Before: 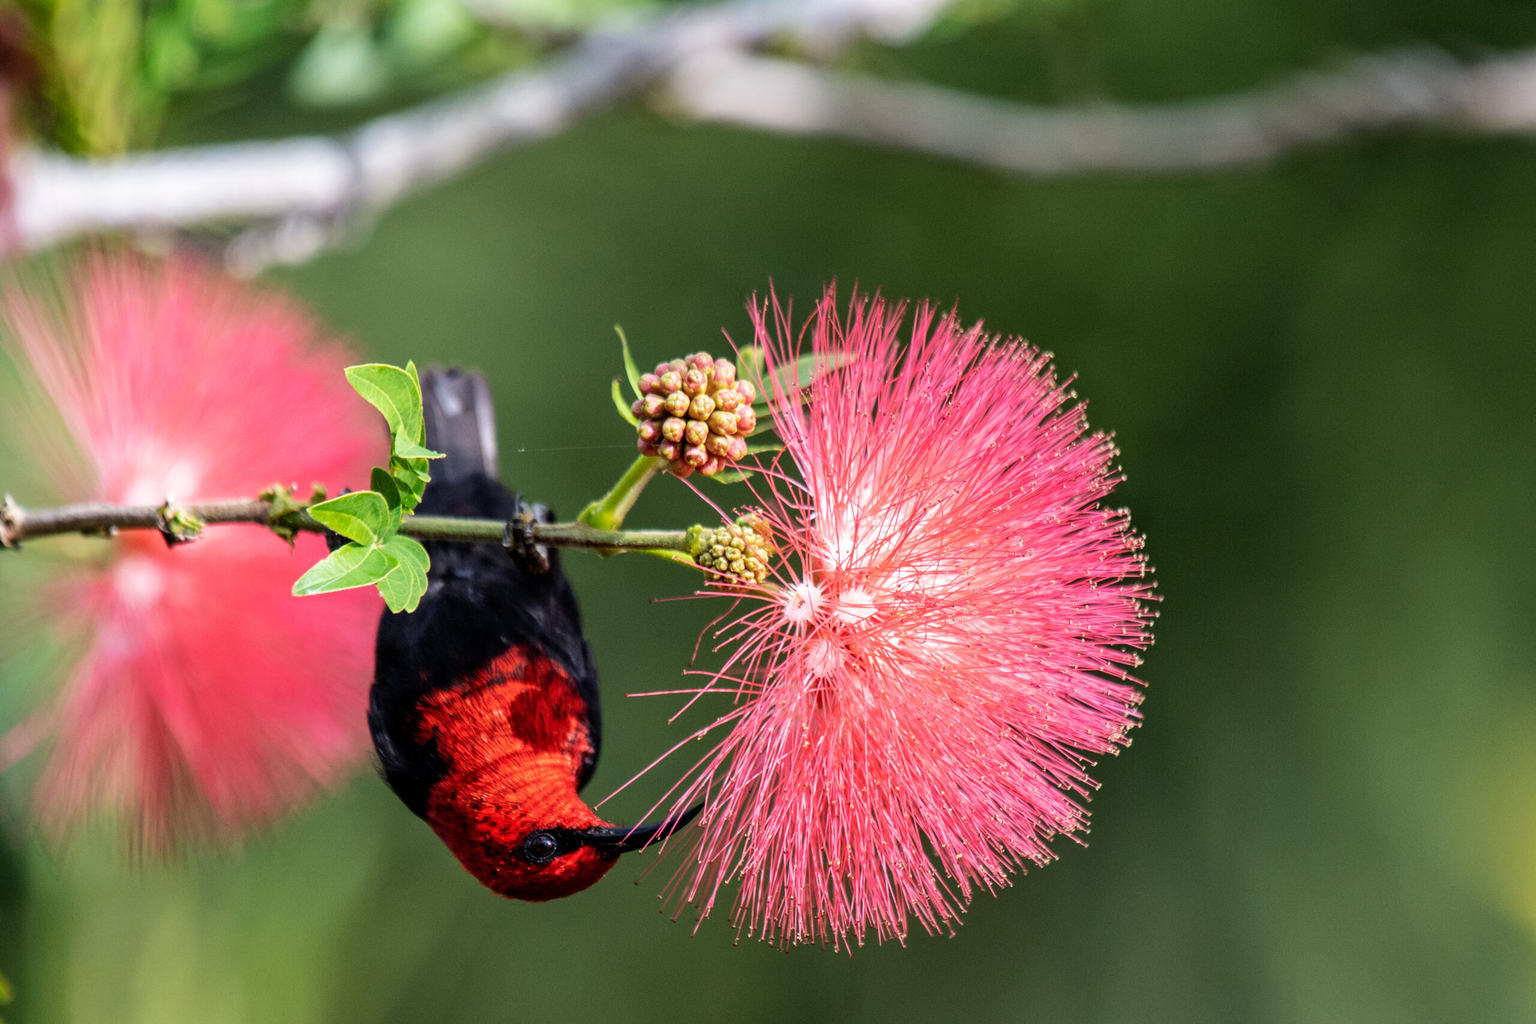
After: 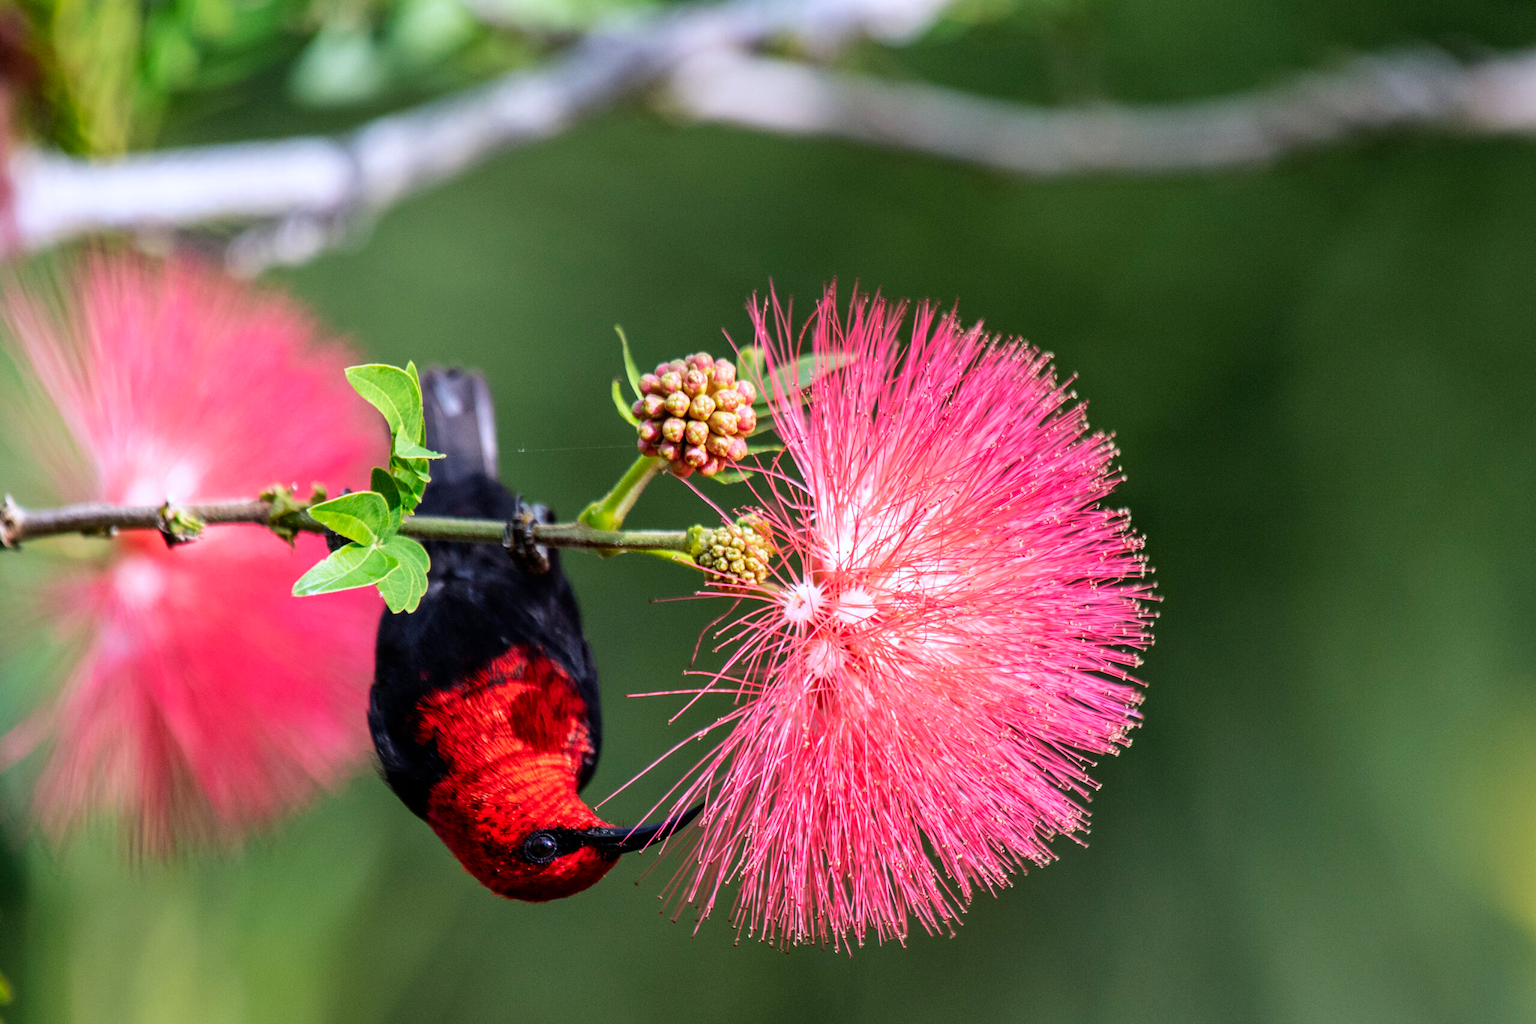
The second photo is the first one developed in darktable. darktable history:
shadows and highlights: radius 336.71, shadows 28.99, soften with gaussian
color calibration: illuminant as shot in camera, x 0.358, y 0.373, temperature 4628.91 K
contrast brightness saturation: contrast 0.044, saturation 0.153
